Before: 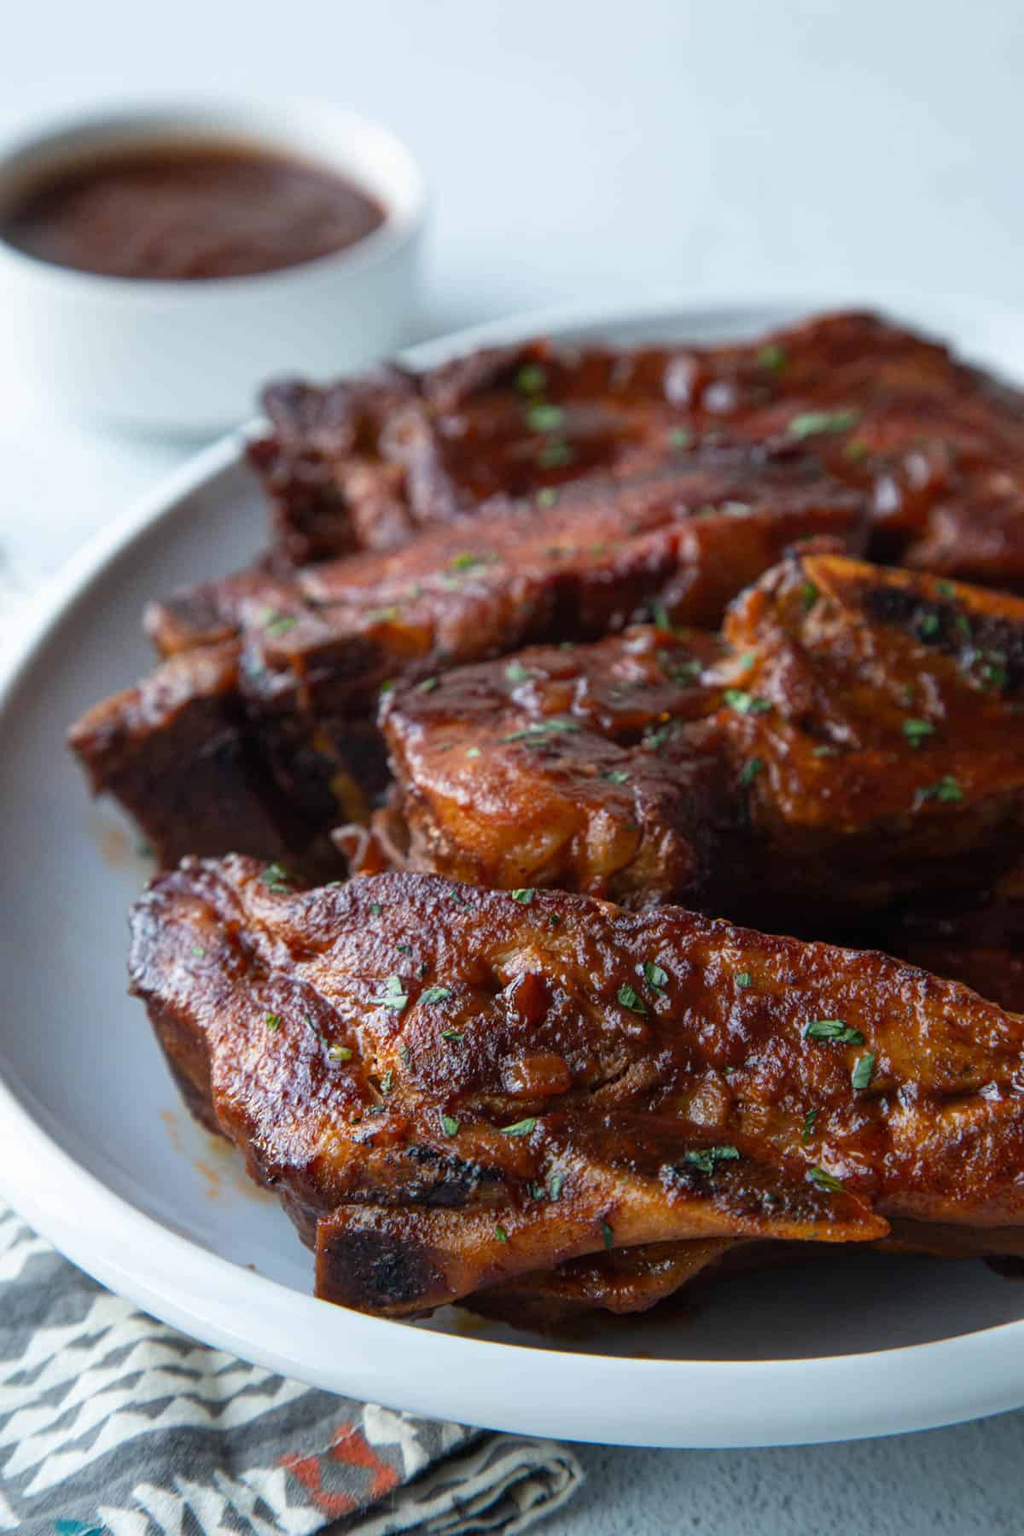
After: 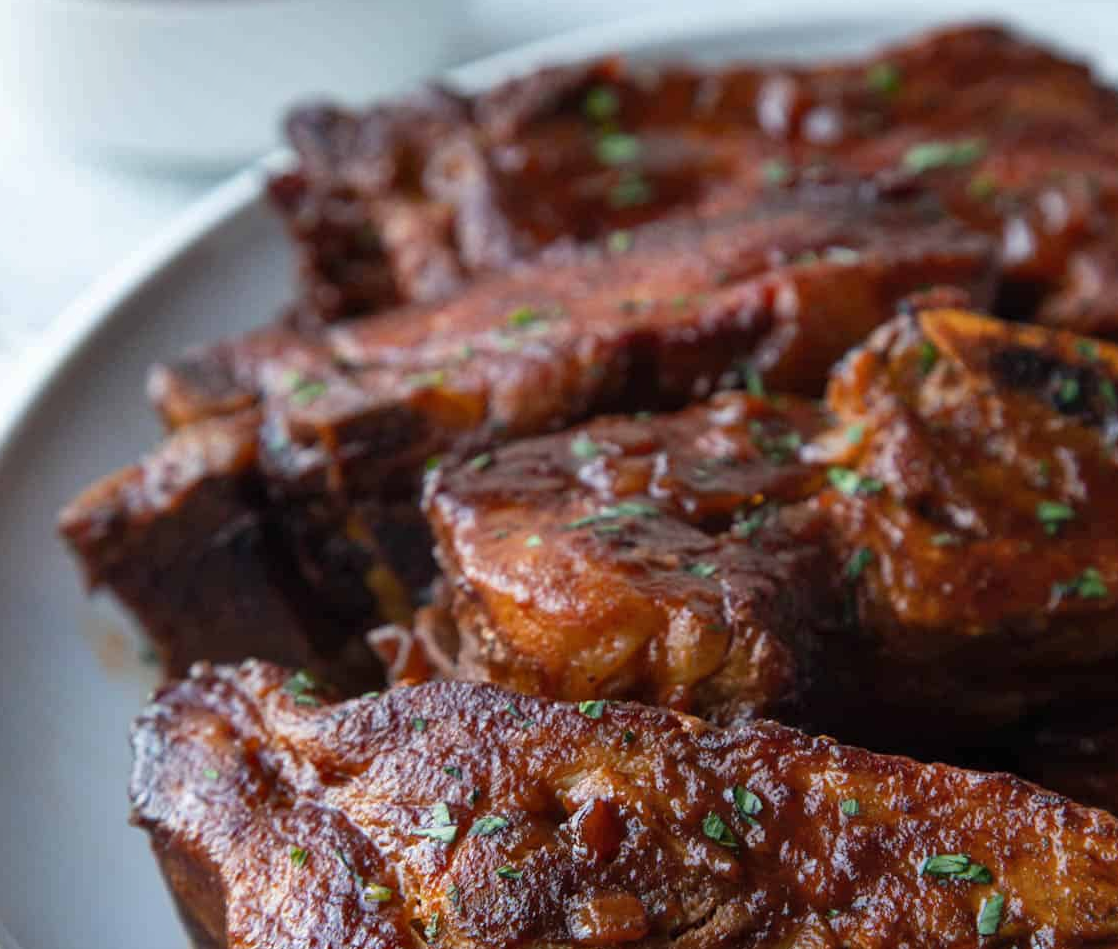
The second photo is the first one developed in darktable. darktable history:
crop: left 1.811%, top 18.949%, right 5.01%, bottom 28.294%
shadows and highlights: shadows 29.77, highlights -30.48, shadows color adjustment 97.67%, low approximation 0.01, soften with gaussian
